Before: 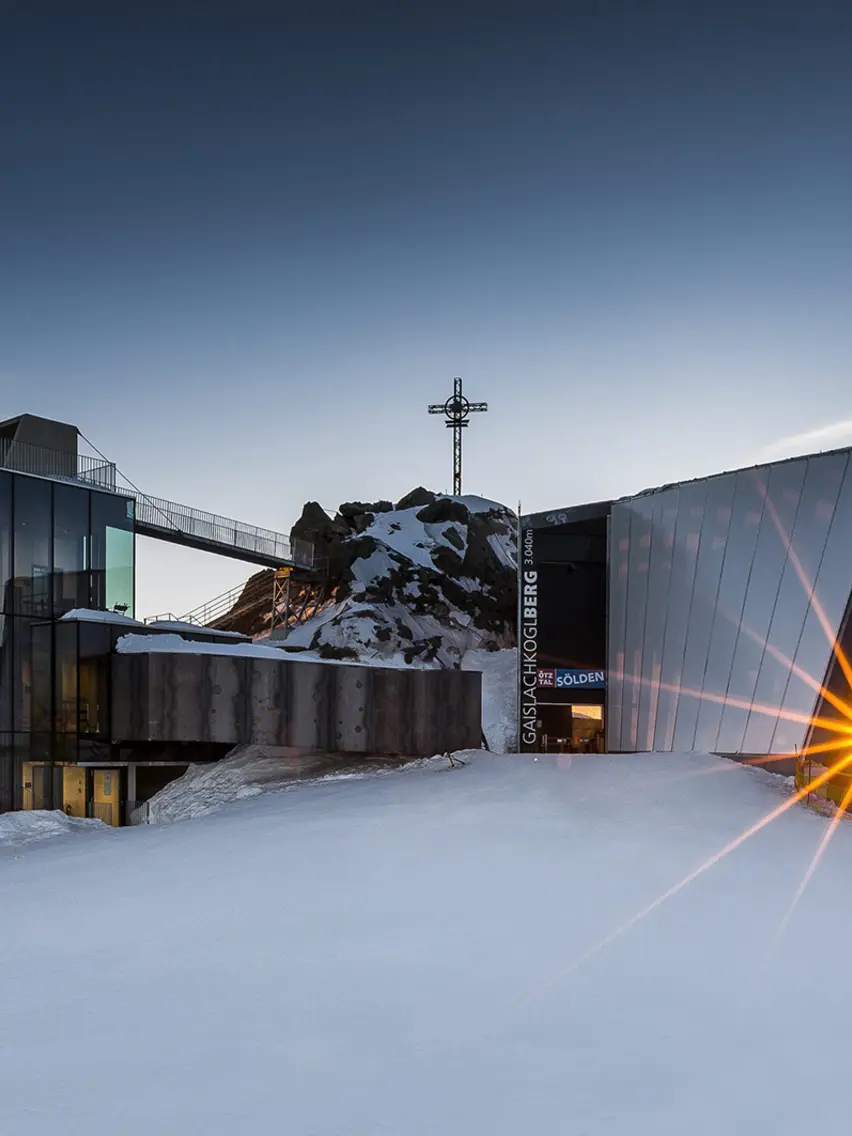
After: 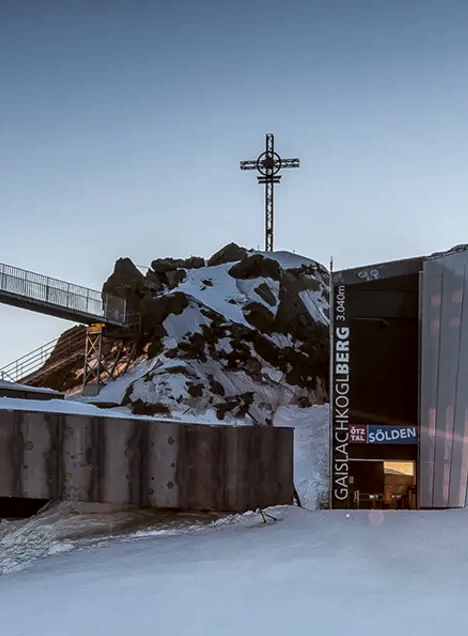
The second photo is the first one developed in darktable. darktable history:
crop and rotate: left 22.154%, top 21.483%, right 22.86%, bottom 22.476%
color zones: curves: ch1 [(0, 0.469) (0.01, 0.469) (0.12, 0.446) (0.248, 0.469) (0.5, 0.5) (0.748, 0.5) (0.99, 0.469) (1, 0.469)]
color correction: highlights a* -3.42, highlights b* -6.8, shadows a* 3.16, shadows b* 5.76
local contrast: on, module defaults
